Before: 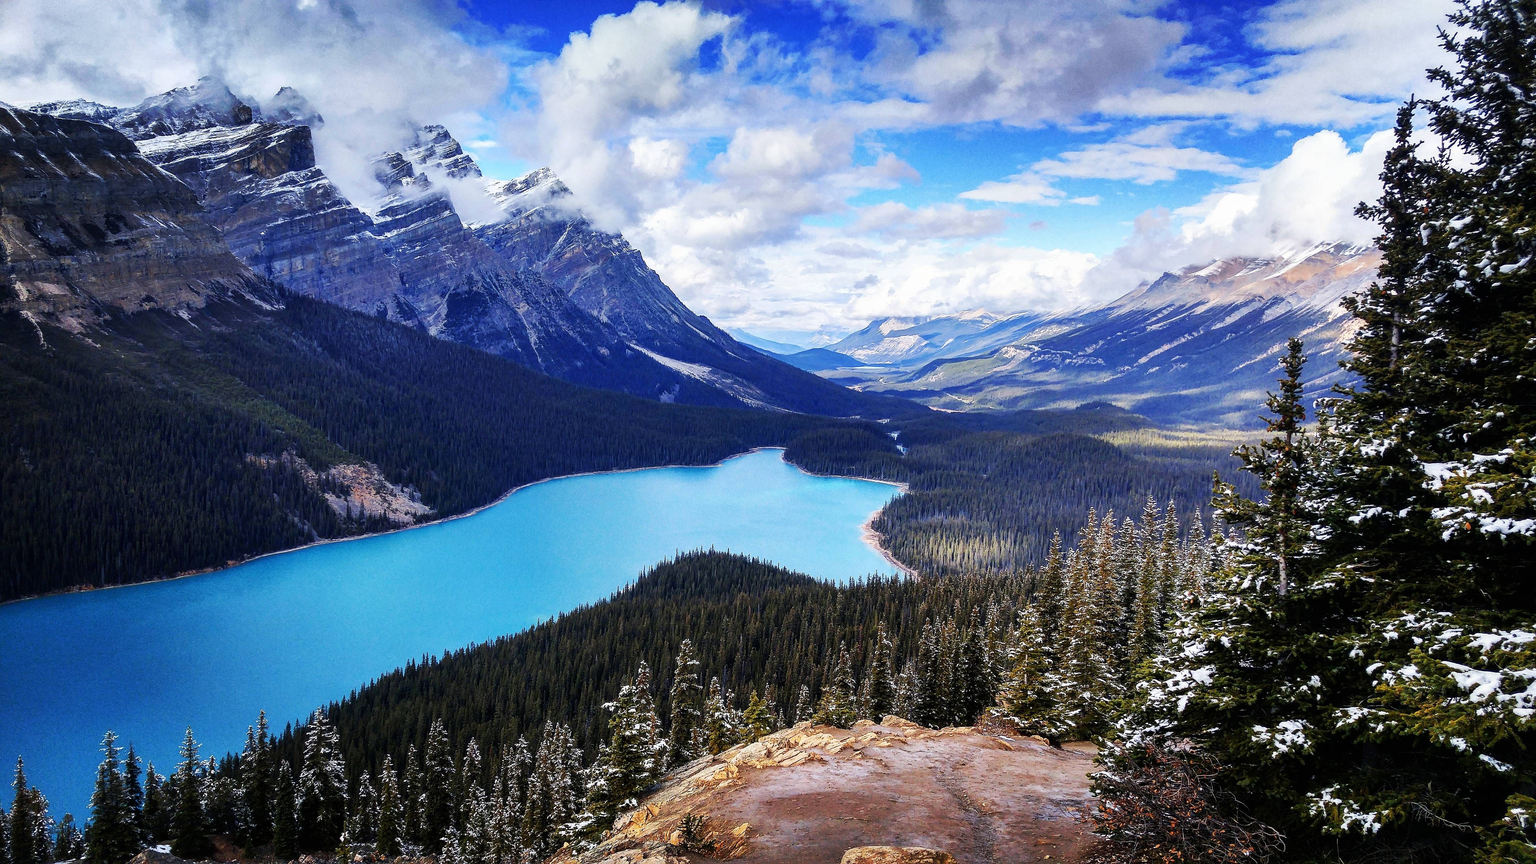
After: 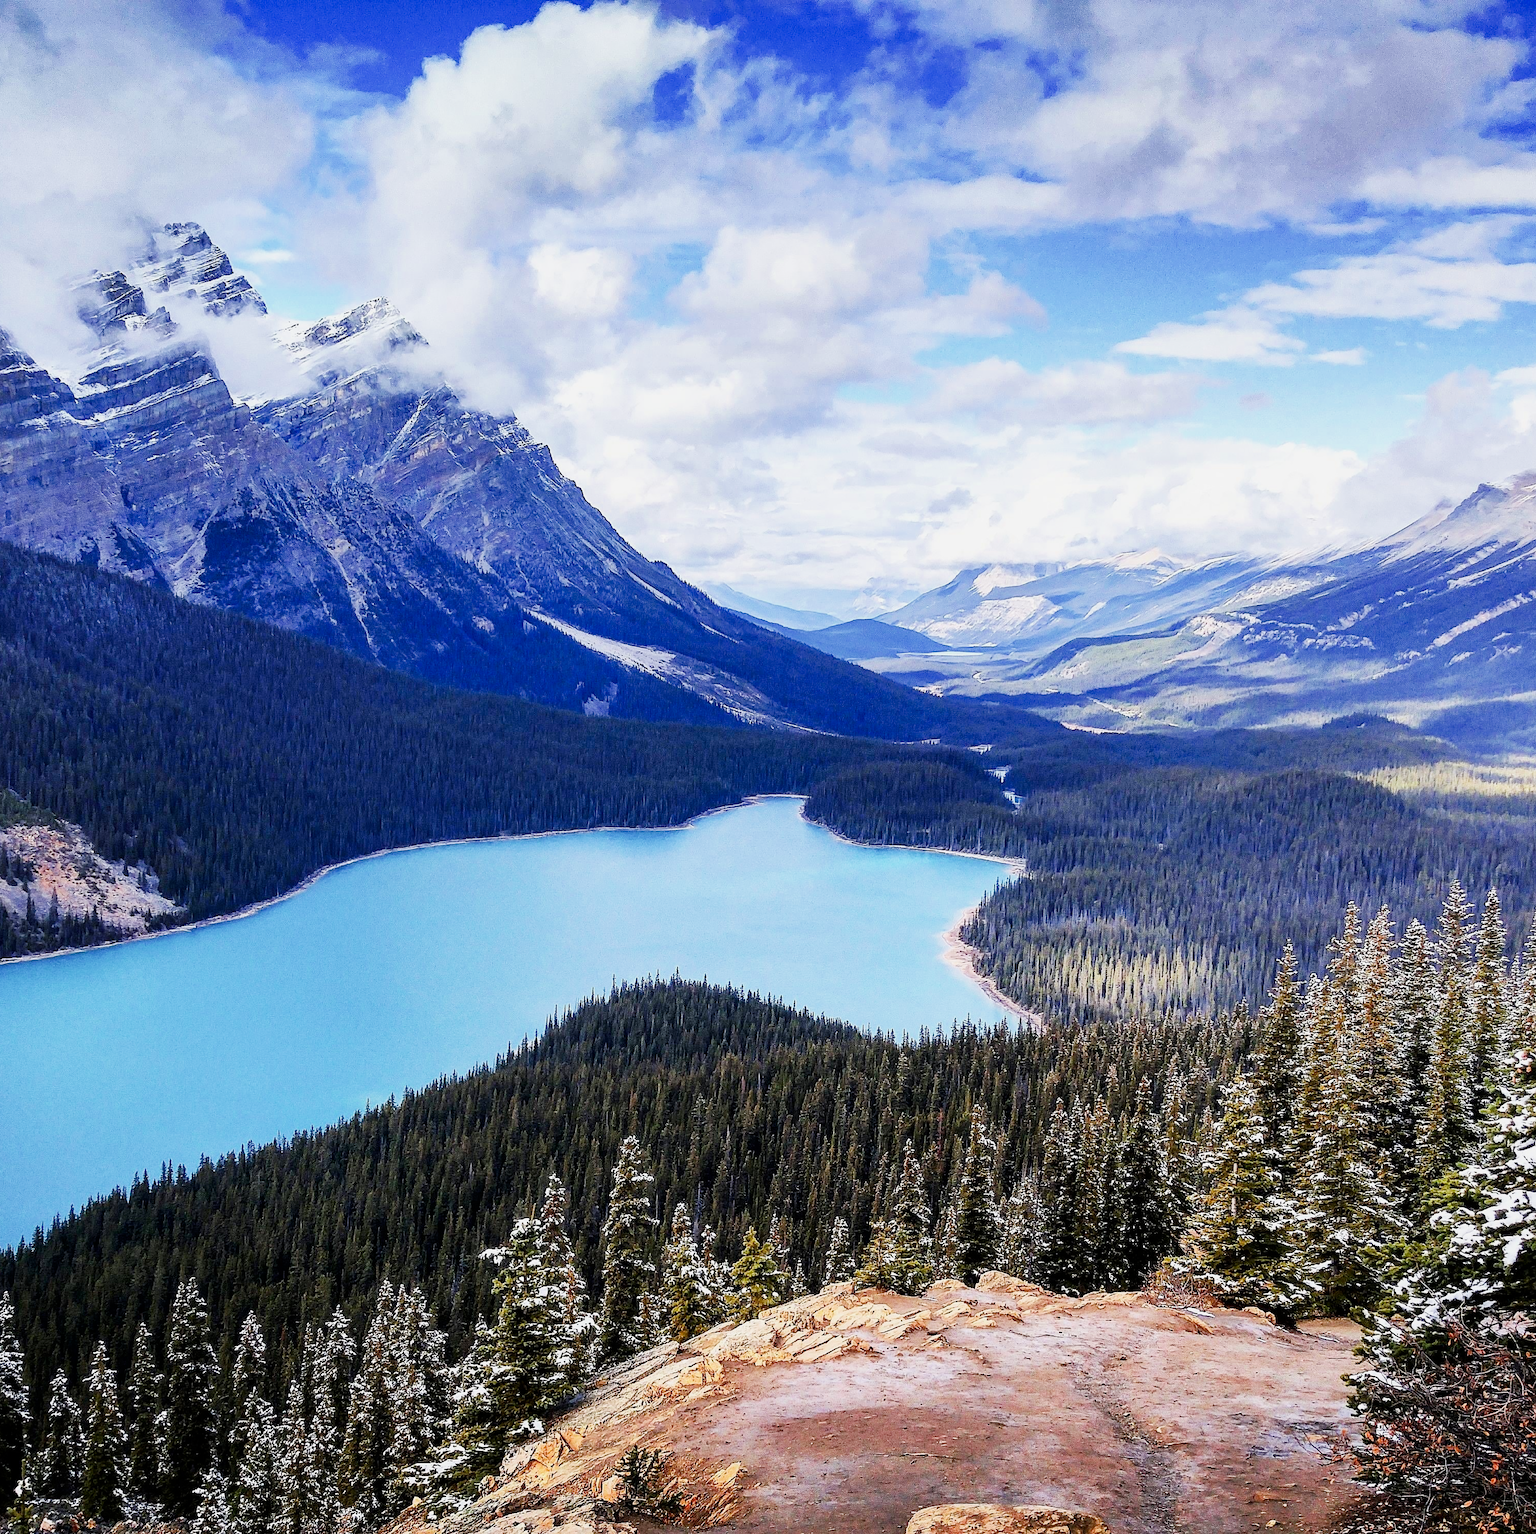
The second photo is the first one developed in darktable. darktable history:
exposure: black level correction 0, exposure 1.2 EV, compensate highlight preservation false
filmic rgb: black relative exposure -7.65 EV, white relative exposure 4.56 EV, hardness 3.61
contrast brightness saturation: brightness -0.091
crop: left 21.608%, right 22.123%, bottom 0.013%
